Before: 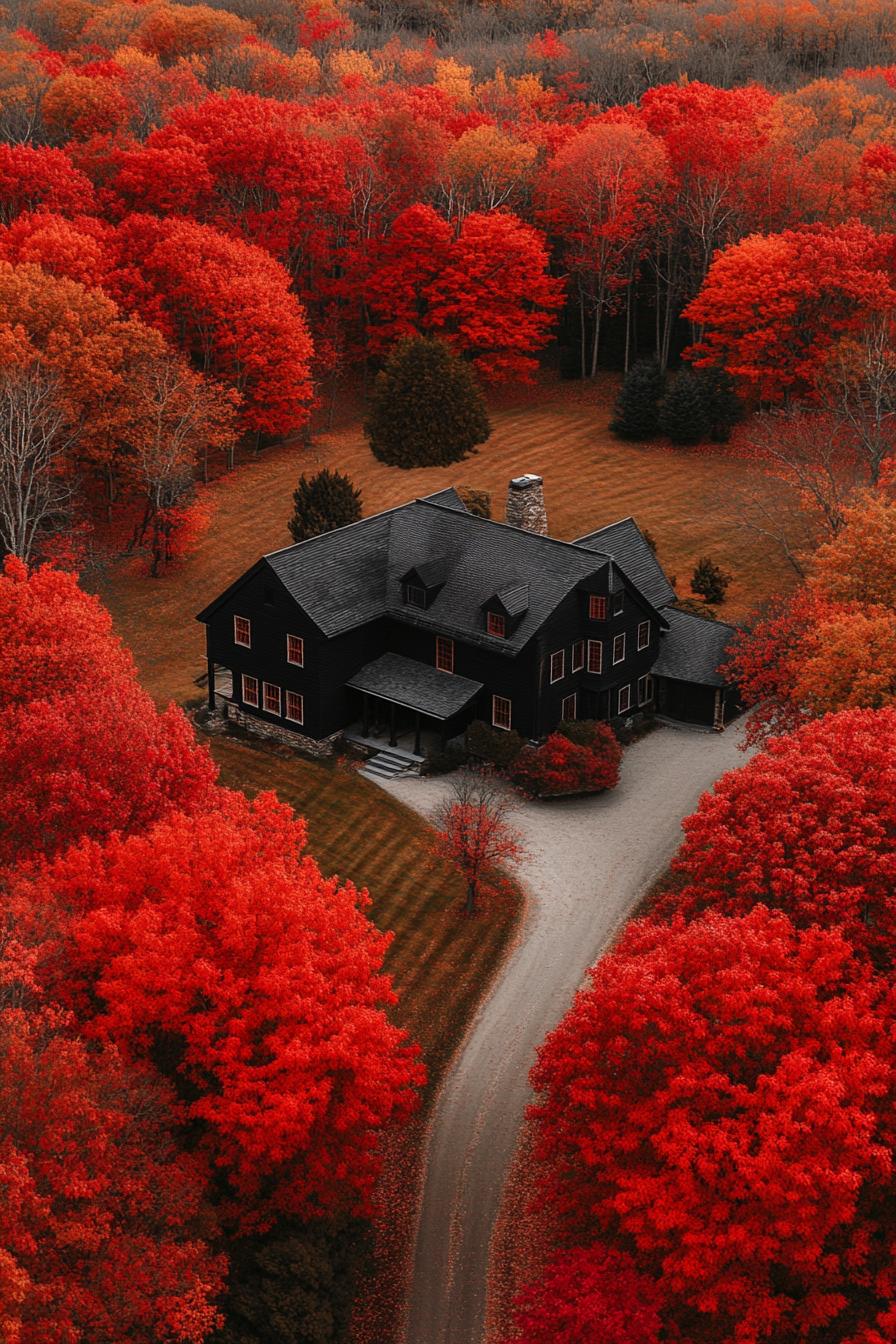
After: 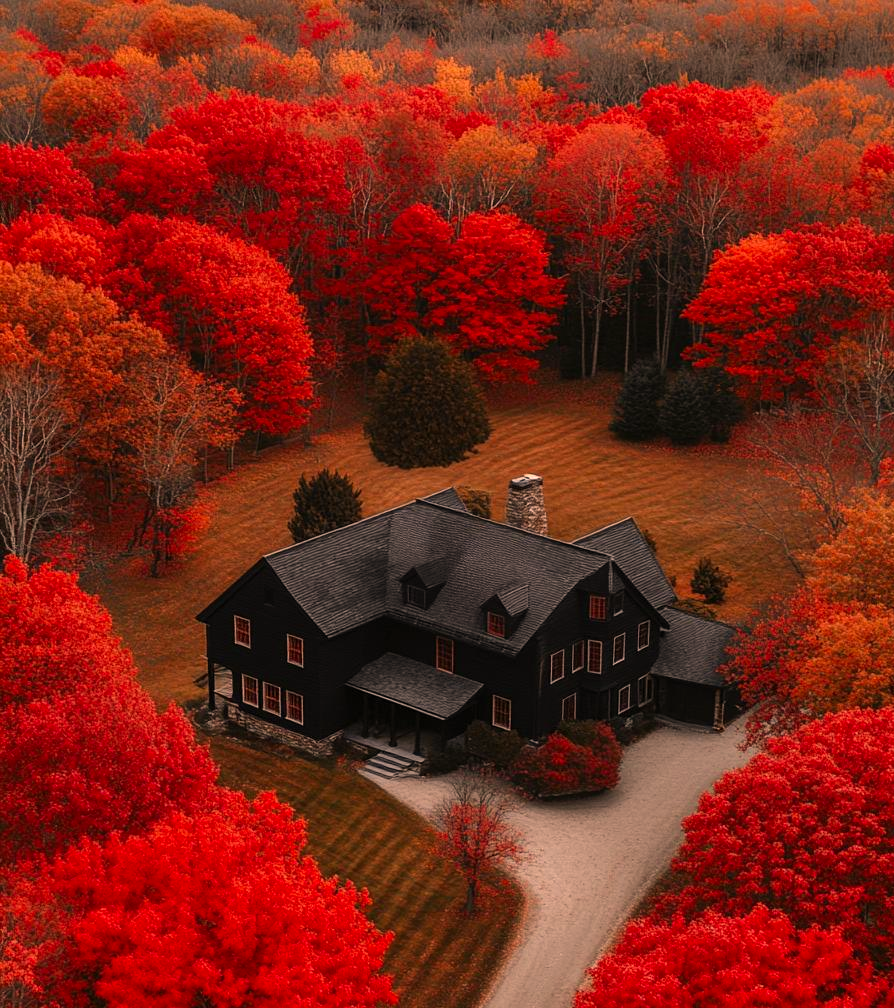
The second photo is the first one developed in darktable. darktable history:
crop: bottom 24.967%
color correction: highlights a* 17.88, highlights b* 18.79
